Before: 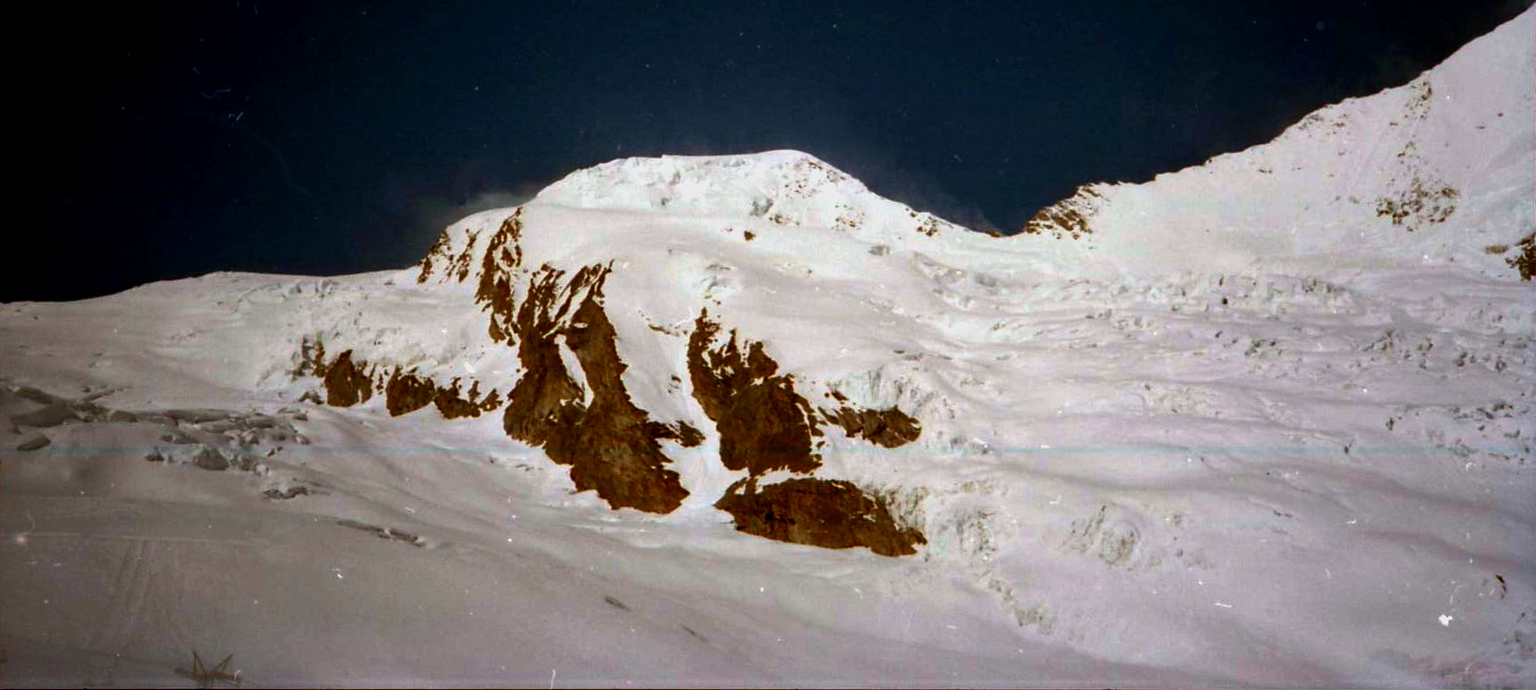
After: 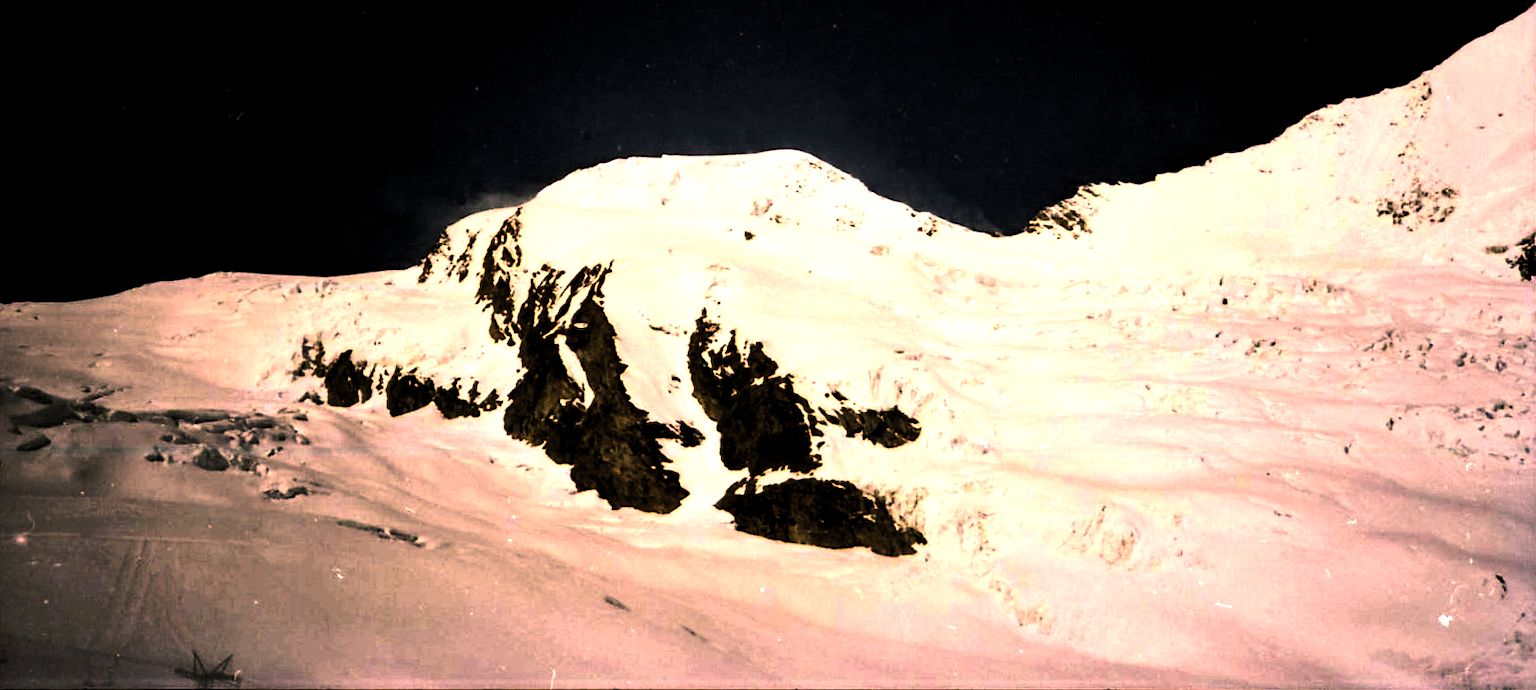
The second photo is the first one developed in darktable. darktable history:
filmic rgb: black relative exposure -7.65 EV, white relative exposure 4.56 EV, threshold 2.95 EV, hardness 3.61, color science v4 (2020), enable highlight reconstruction true
levels: levels [0.044, 0.475, 0.791]
contrast brightness saturation: contrast 0.197, brightness 0.144, saturation 0.148
color balance rgb: shadows lift › luminance -28.903%, shadows lift › chroma 10.226%, shadows lift › hue 227.7°, perceptual saturation grading › global saturation 0.318%, global vibrance 34.687%
color correction: highlights a* 39.5, highlights b* 39.73, saturation 0.686
